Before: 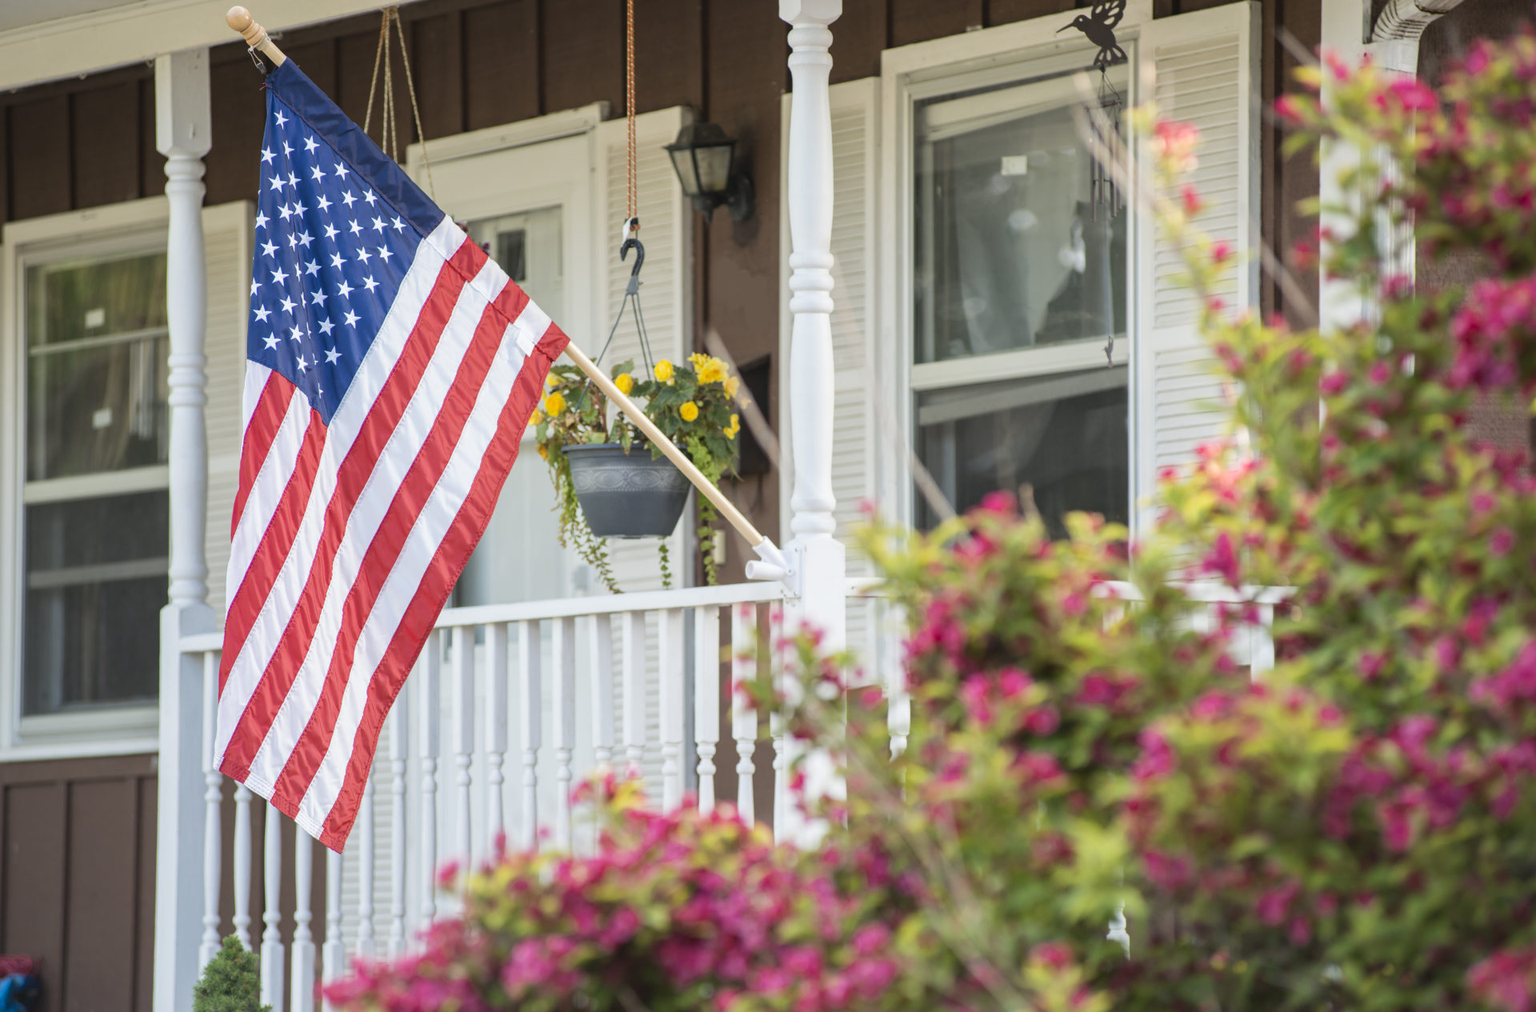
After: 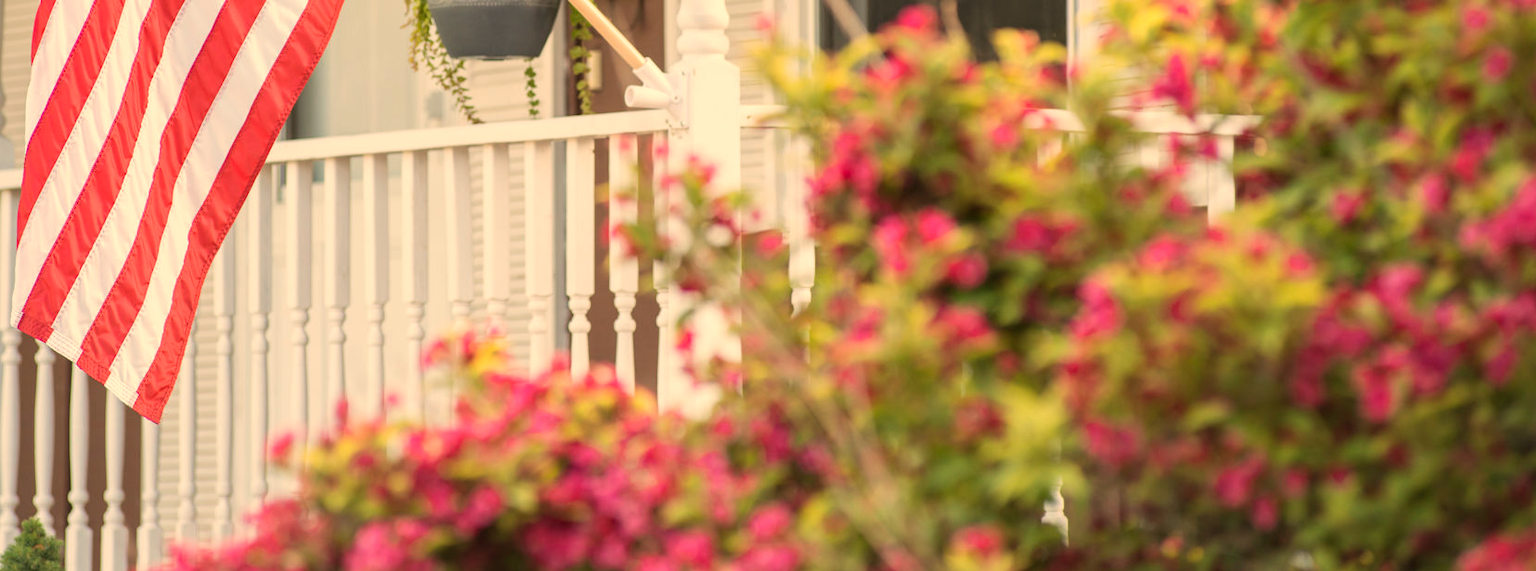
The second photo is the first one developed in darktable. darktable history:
crop and rotate: left 13.306%, top 48.129%, bottom 2.928%
white balance: red 1.138, green 0.996, blue 0.812
